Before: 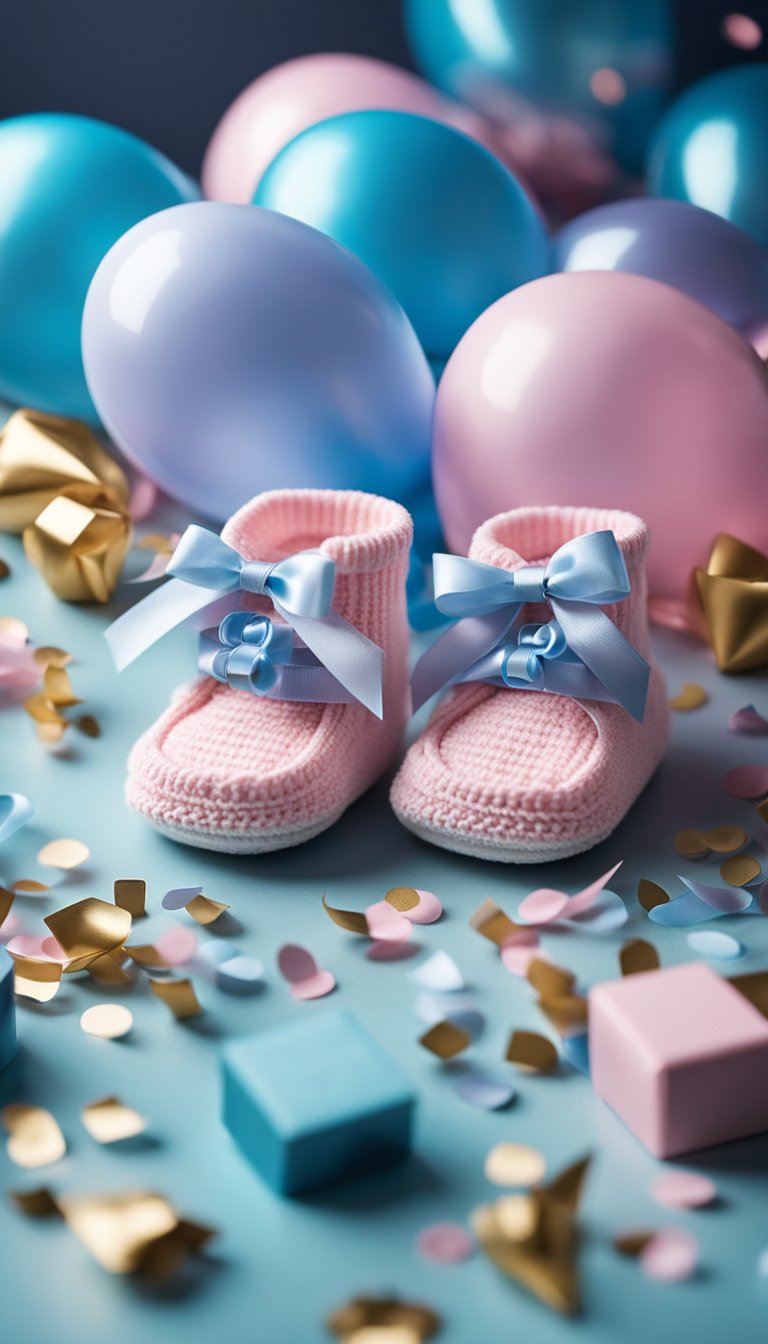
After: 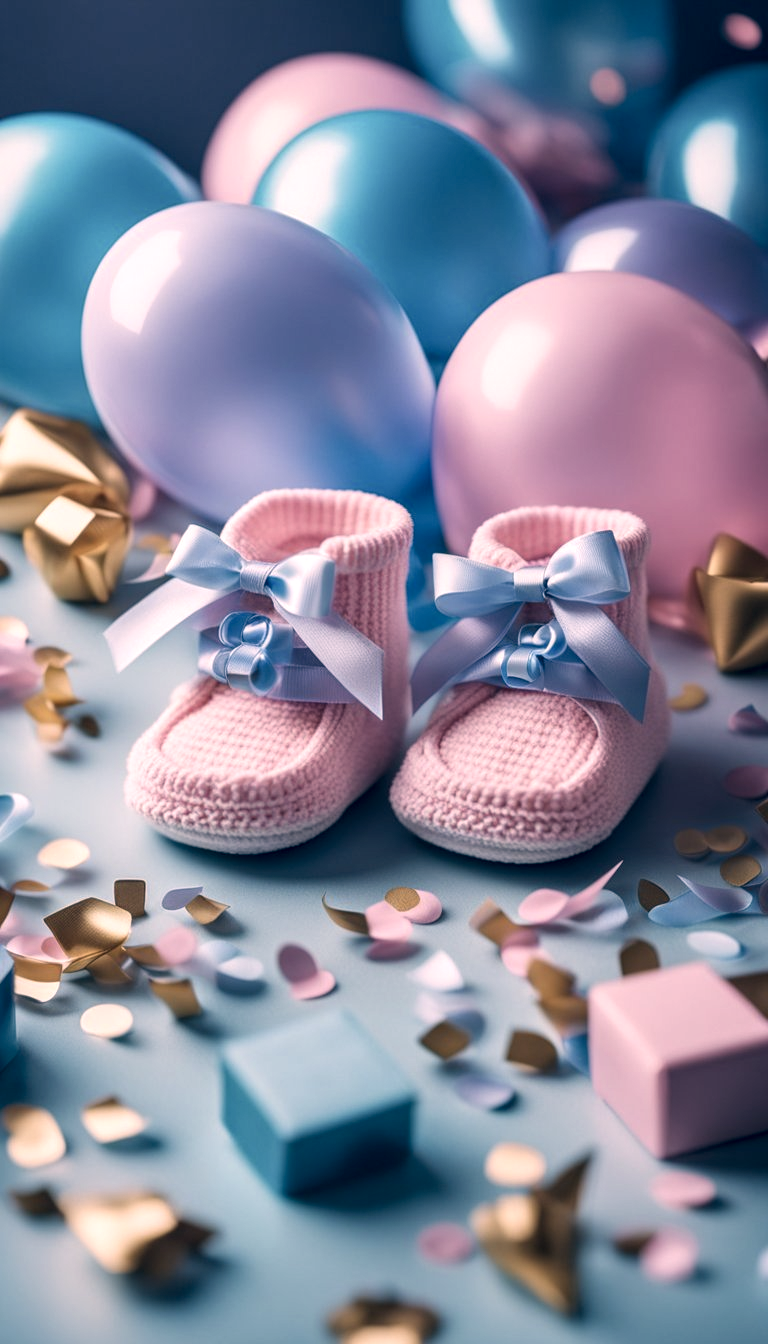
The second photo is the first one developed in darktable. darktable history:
local contrast: detail 130%
color correction: highlights a* 14.46, highlights b* 5.85, shadows a* -5.53, shadows b* -15.24, saturation 0.85
